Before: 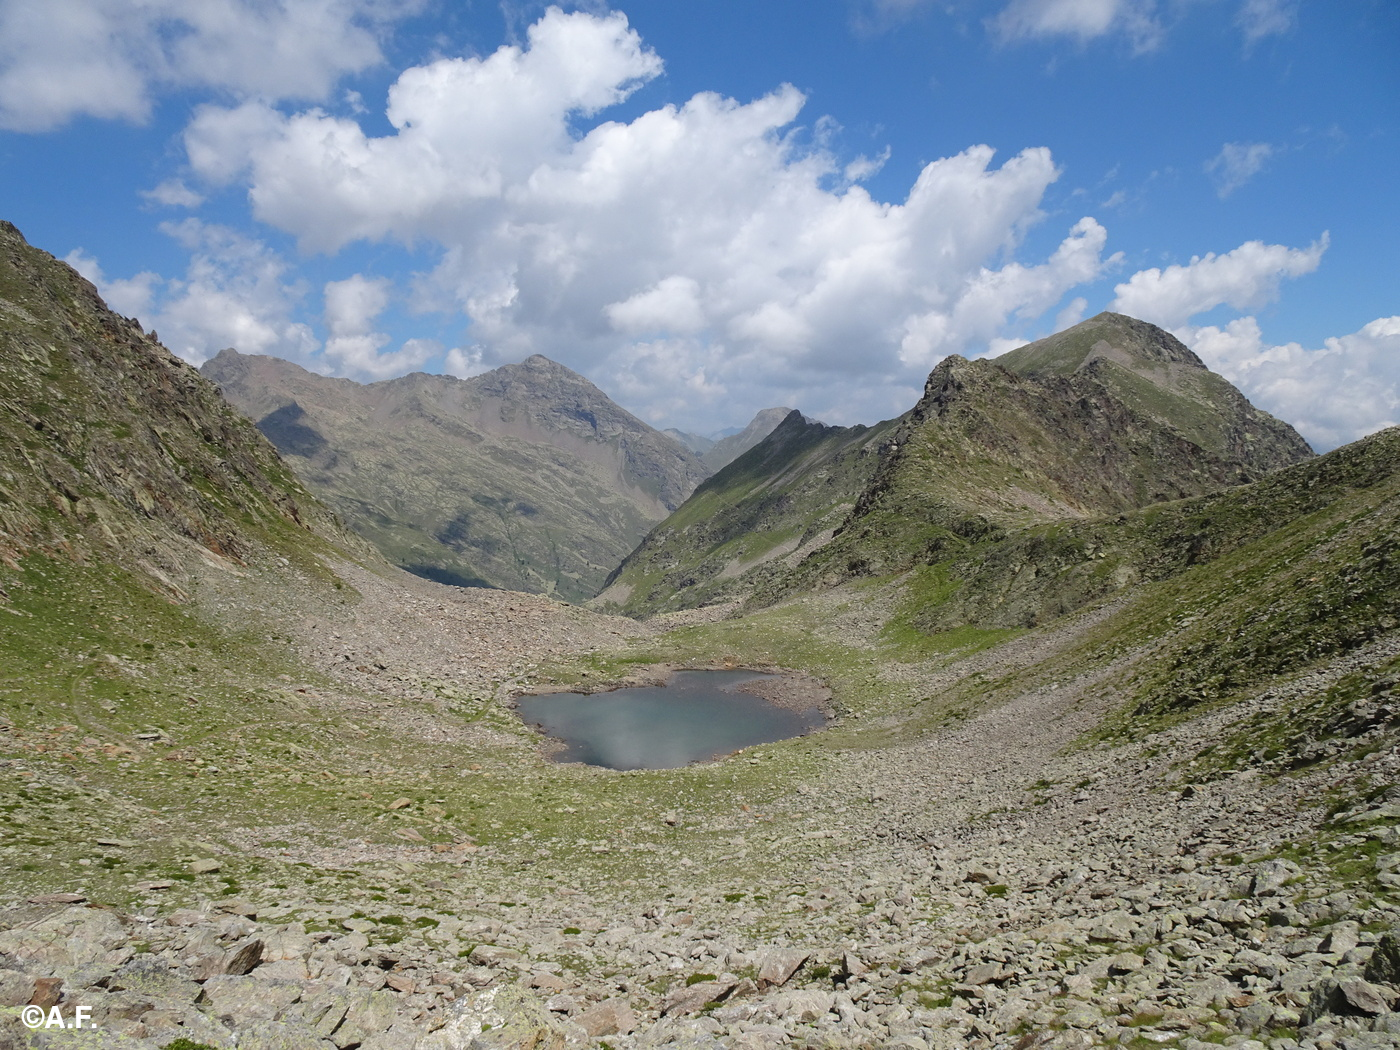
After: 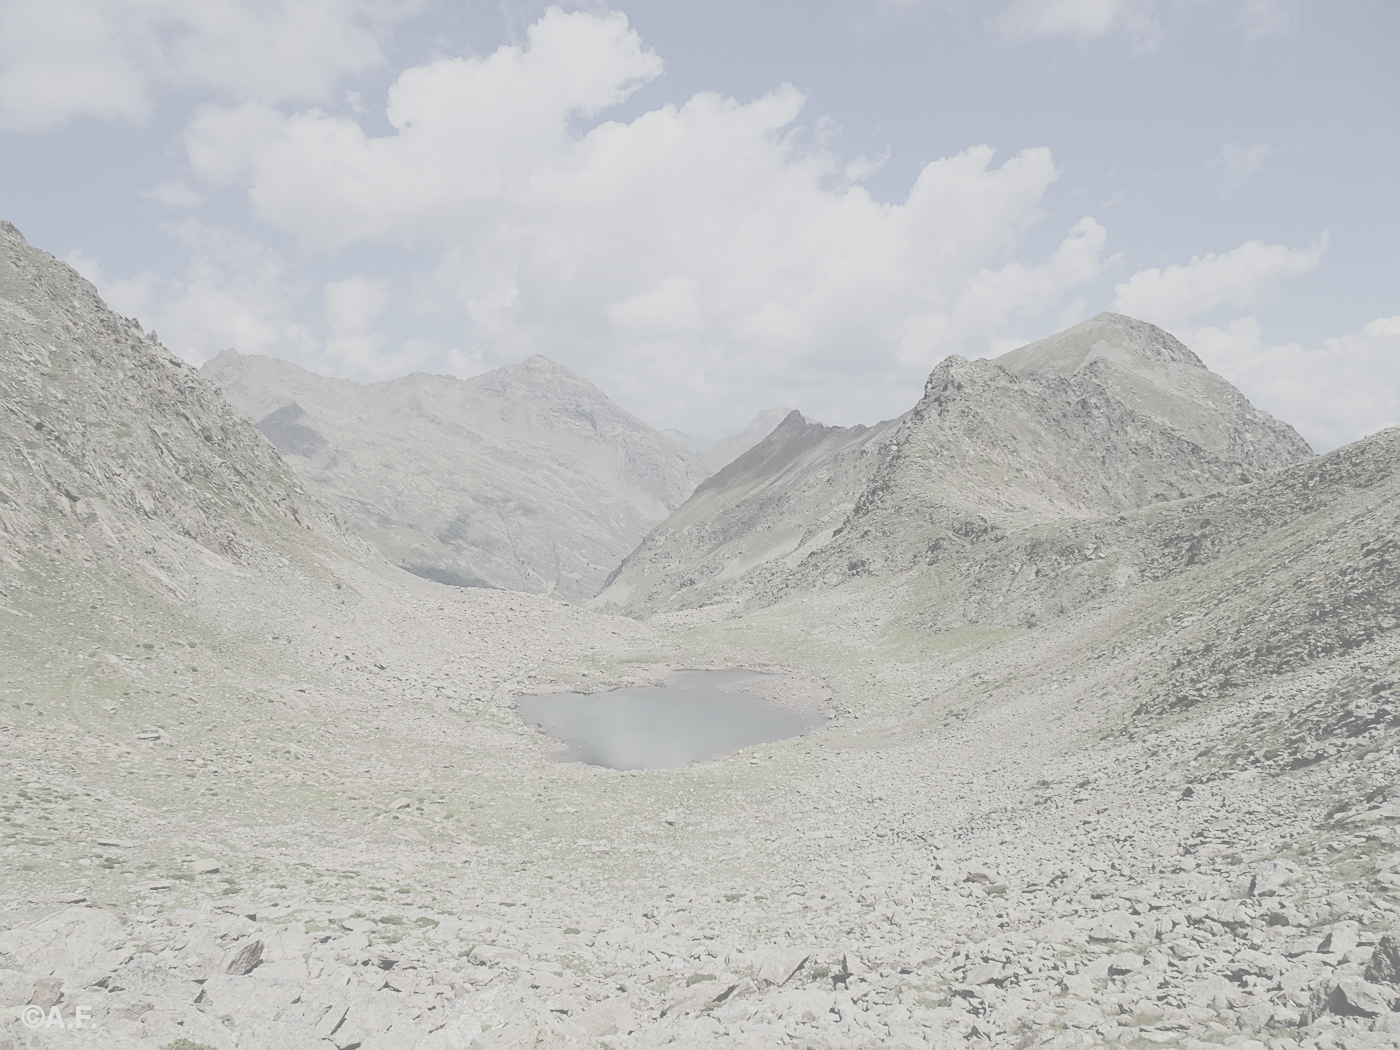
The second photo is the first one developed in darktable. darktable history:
contrast brightness saturation: contrast -0.326, brightness 0.758, saturation -0.761
sharpen: radius 1.843, amount 0.391, threshold 1.4
filmic rgb: black relative exposure -7.65 EV, white relative exposure 4.56 EV, hardness 3.61, color science v4 (2020), contrast in shadows soft, contrast in highlights soft
